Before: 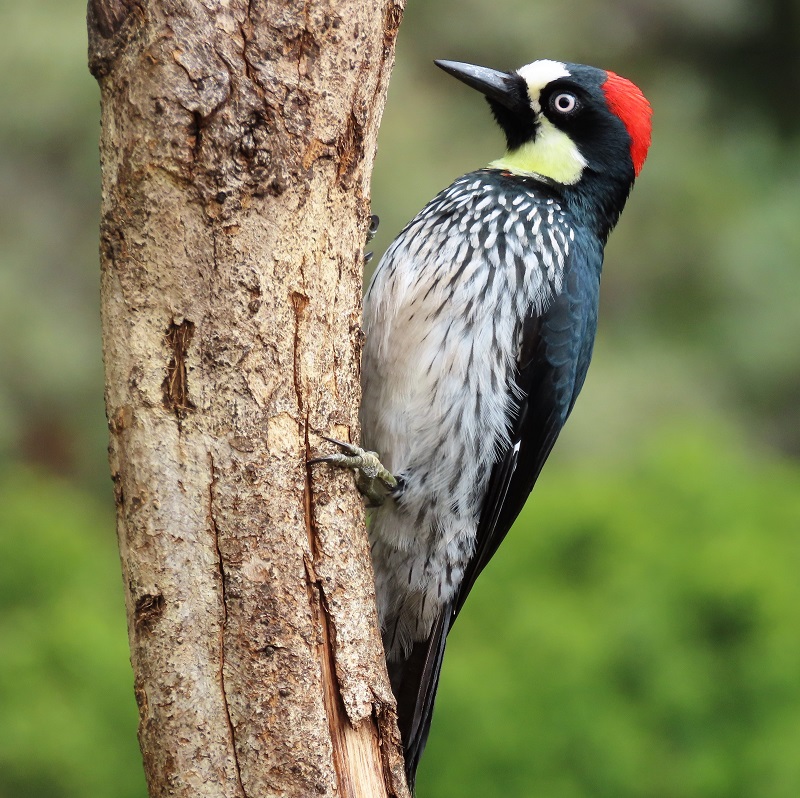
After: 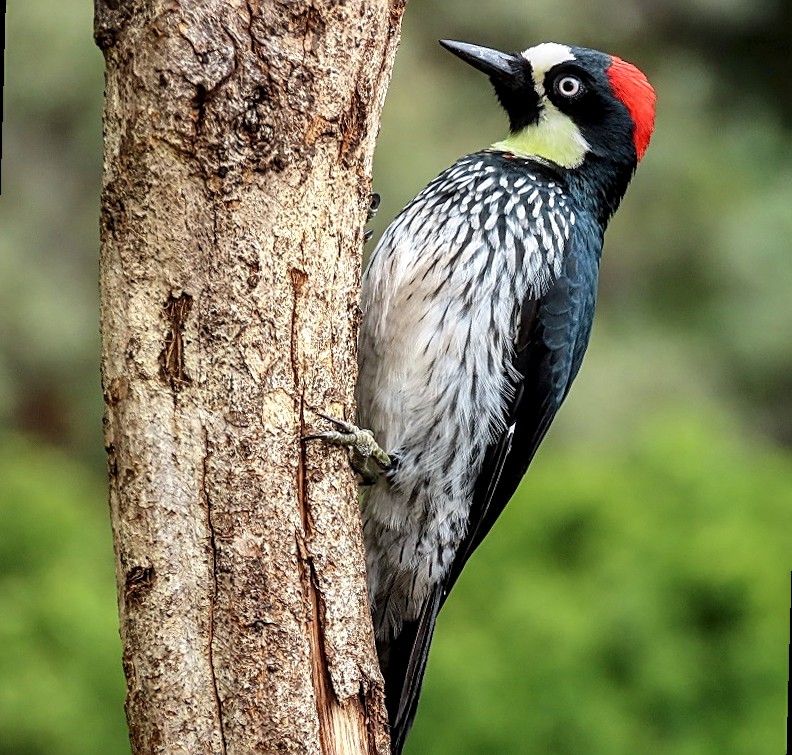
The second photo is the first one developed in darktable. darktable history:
local contrast: highlights 25%, detail 150%
rotate and perspective: rotation 1.57°, crop left 0.018, crop right 0.982, crop top 0.039, crop bottom 0.961
sharpen: on, module defaults
